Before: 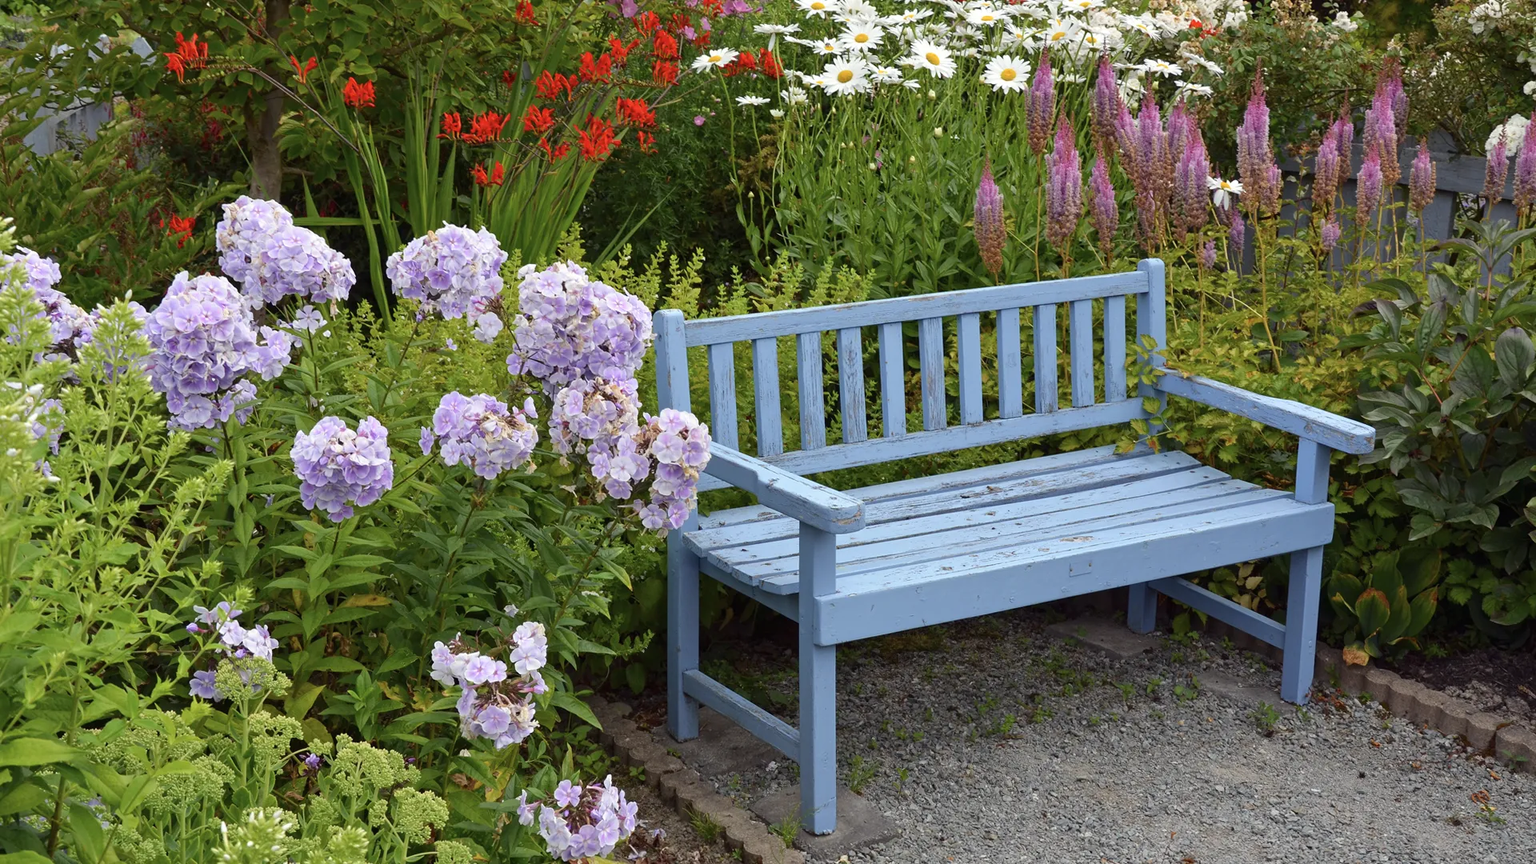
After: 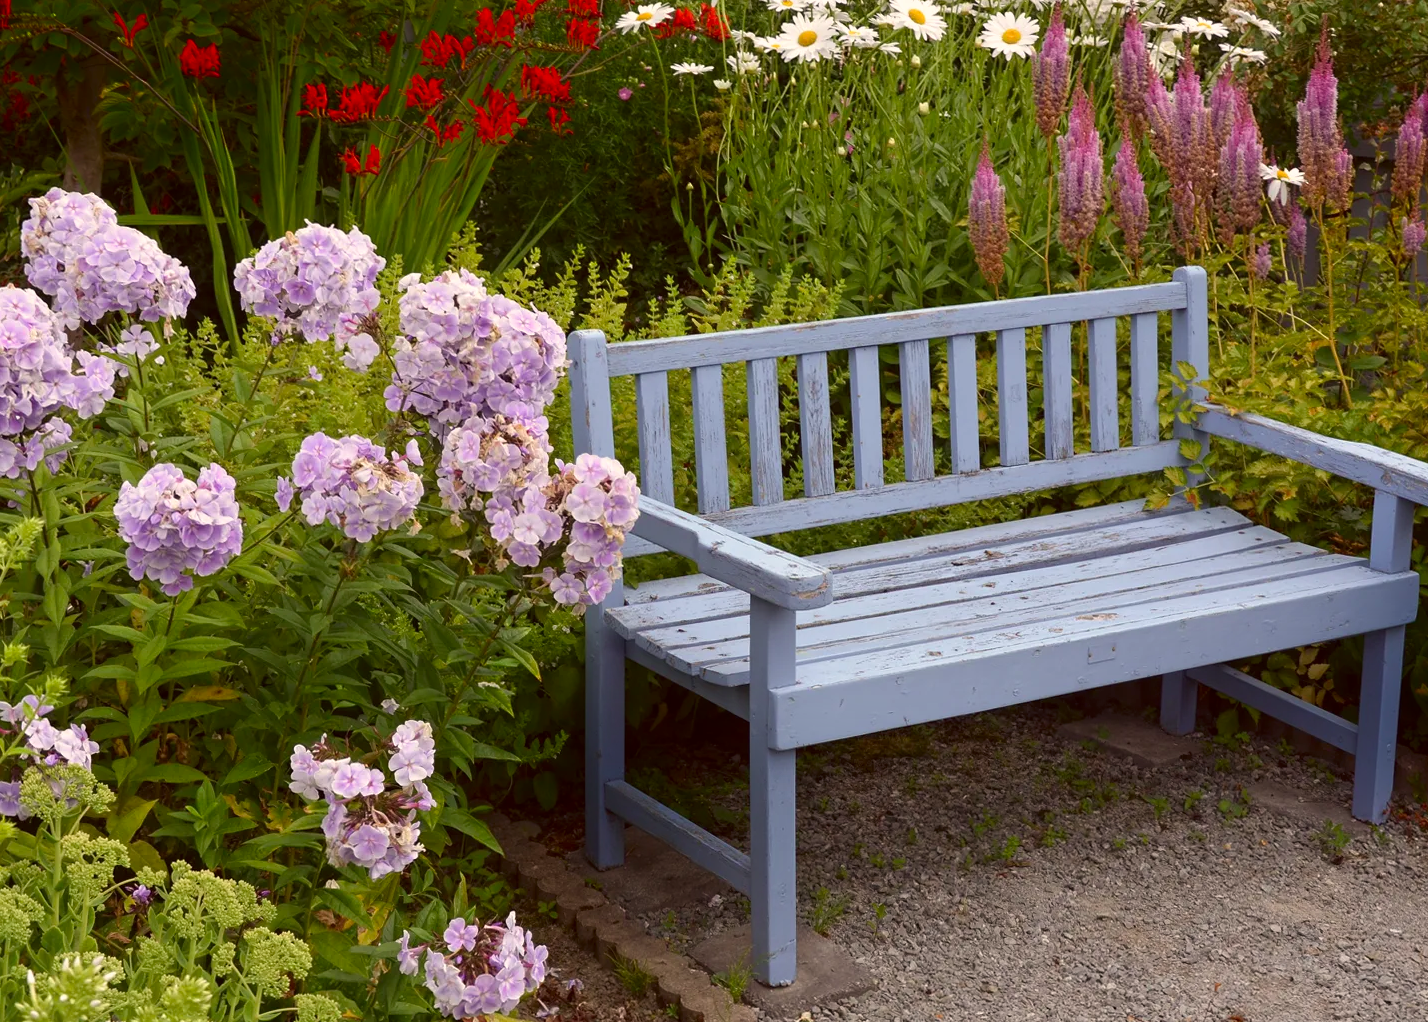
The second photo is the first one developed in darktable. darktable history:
color correction: highlights a* 6.66, highlights b* 8.12, shadows a* 6.25, shadows b* 6.86, saturation 0.894
crop and rotate: left 12.993%, top 5.34%, right 12.61%
shadows and highlights: shadows -87.37, highlights -35.81, soften with gaussian
